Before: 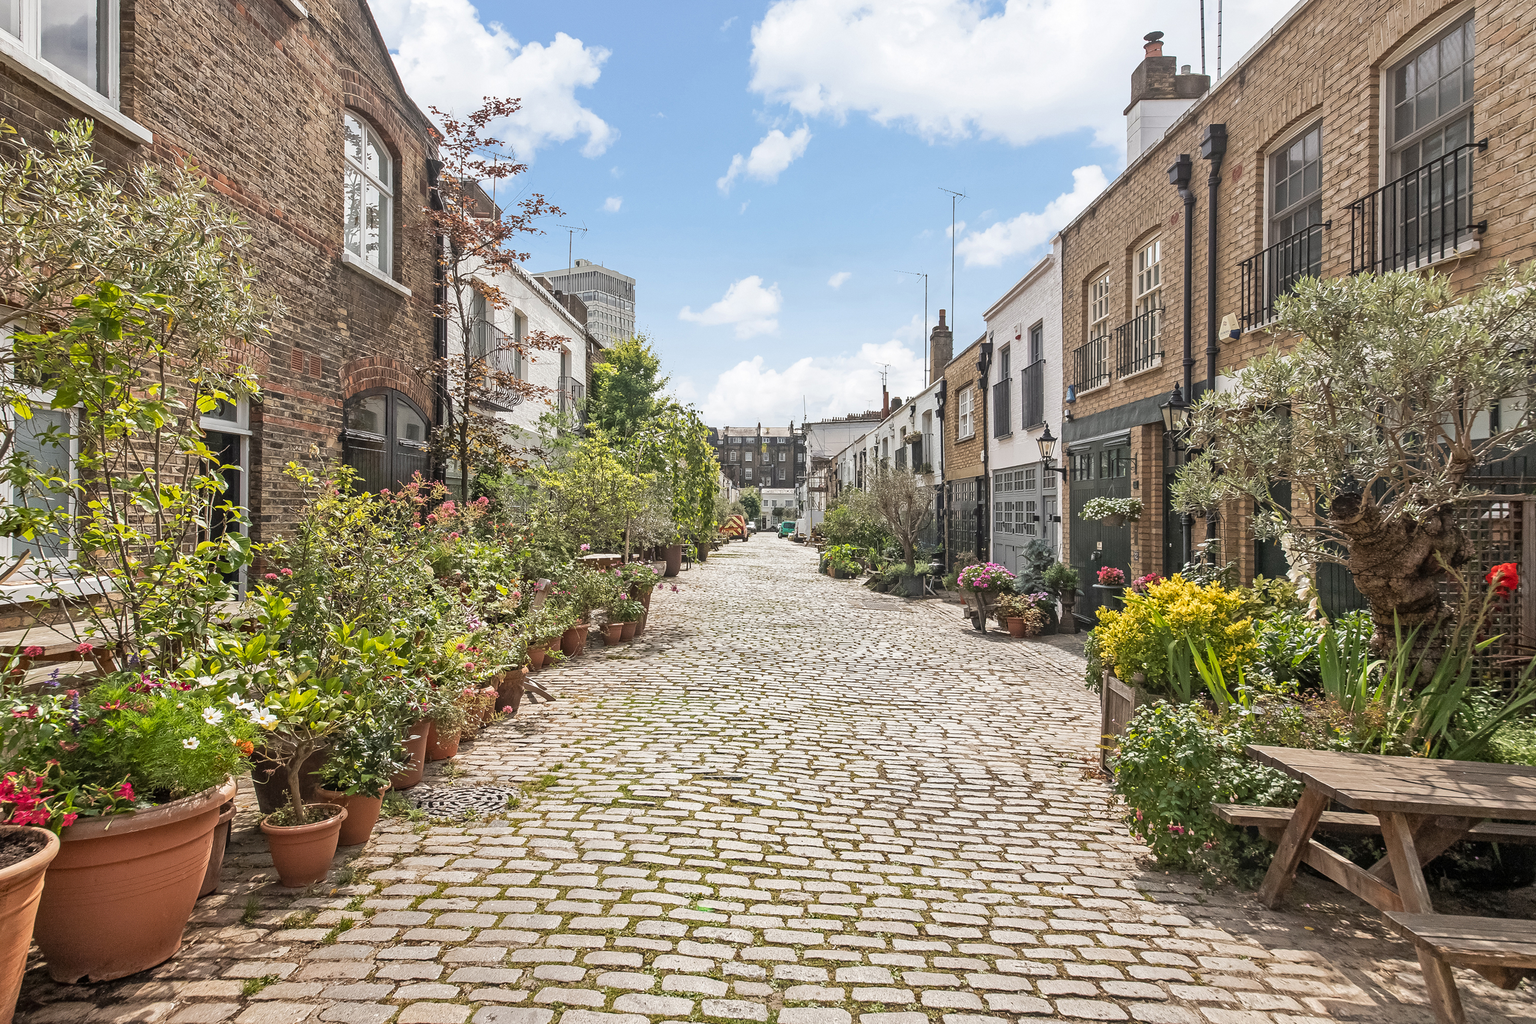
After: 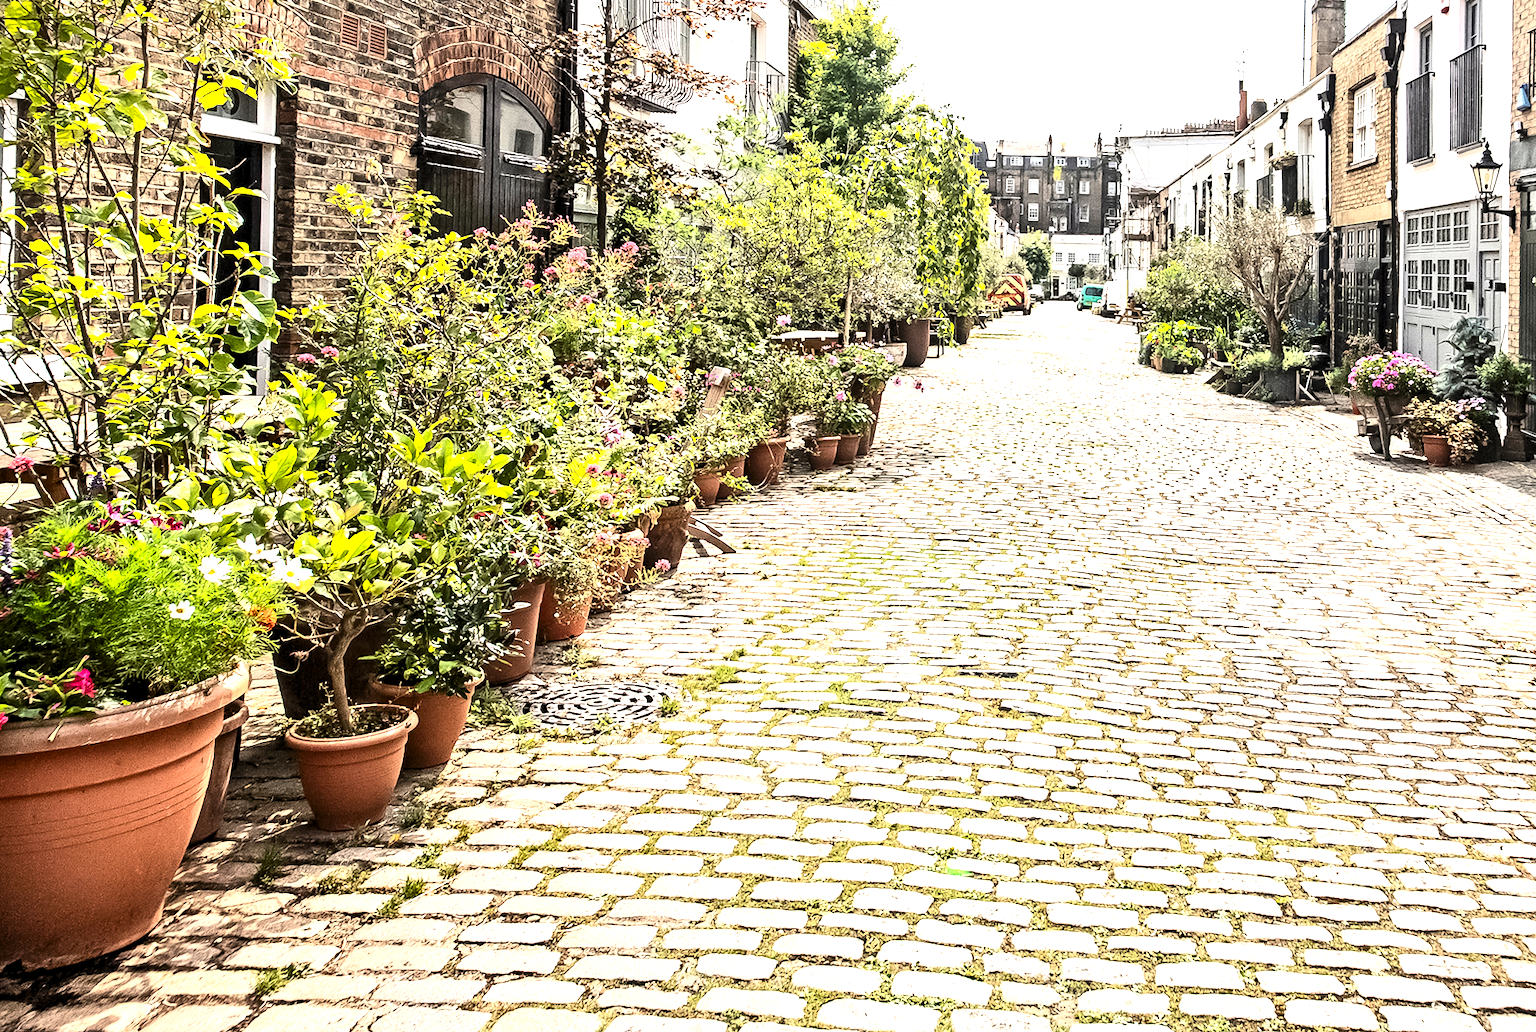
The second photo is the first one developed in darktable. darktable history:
exposure: exposure 0.509 EV, compensate highlight preservation false
contrast brightness saturation: contrast 0.405, brightness 0.101, saturation 0.212
levels: levels [0.062, 0.494, 0.925]
crop and rotate: angle -0.739°, left 3.623%, top 32.274%, right 29.242%
shadows and highlights: radius 94.73, shadows -13.97, white point adjustment 0.183, highlights 31.04, compress 48.61%, soften with gaussian
